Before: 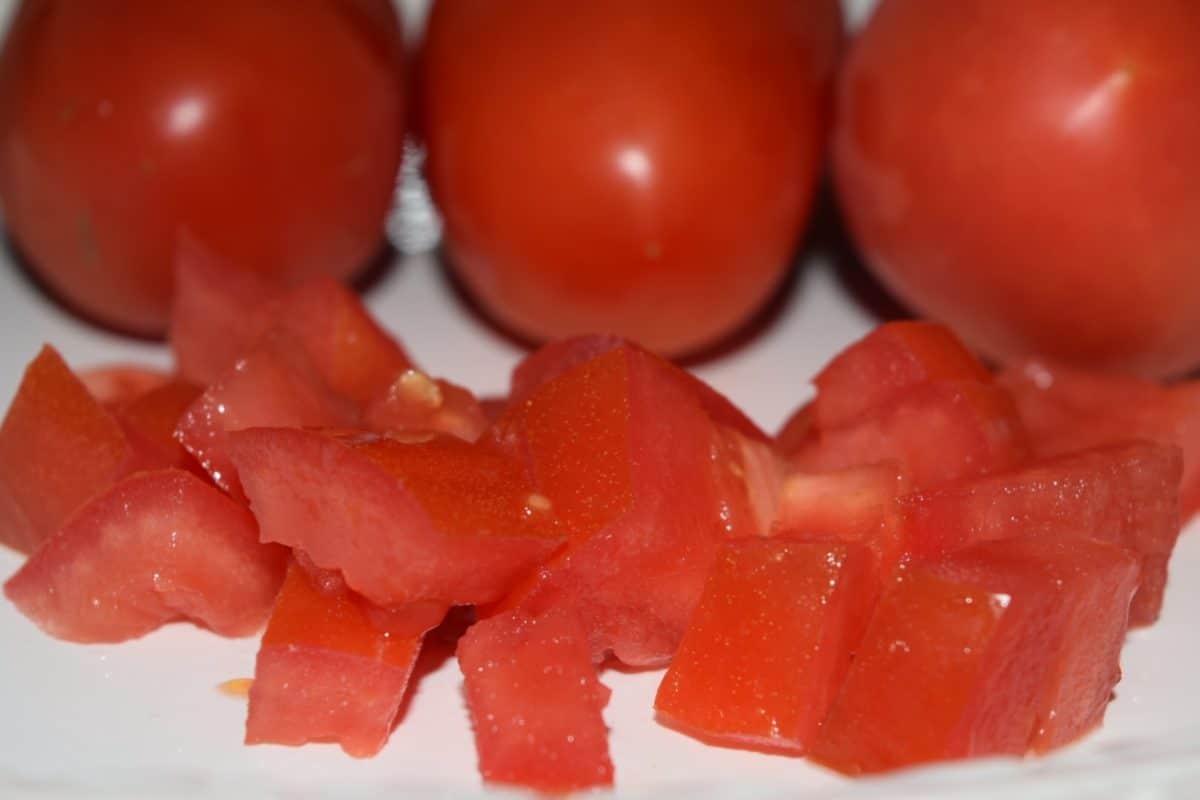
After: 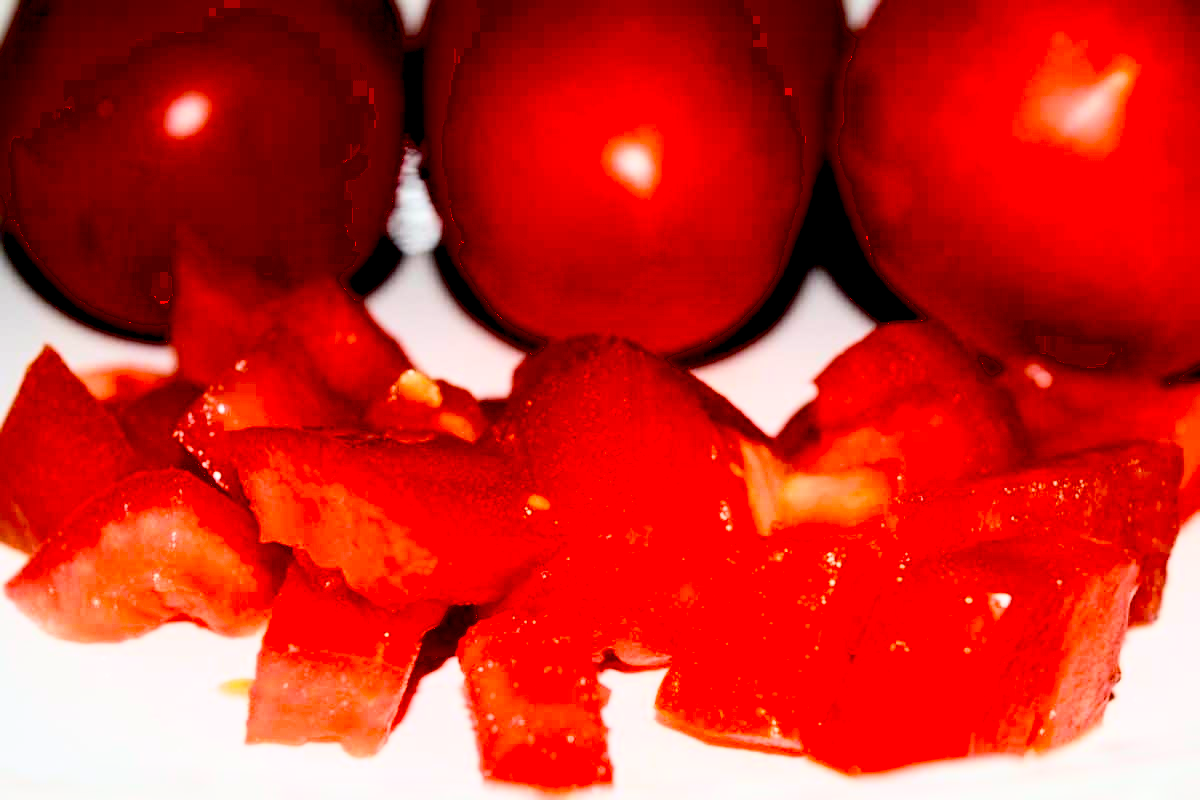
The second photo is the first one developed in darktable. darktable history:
exposure: black level correction 0.057, compensate exposure bias true, compensate highlight preservation false
base curve: curves: ch0 [(0, 0) (0.007, 0.004) (0.027, 0.03) (0.046, 0.07) (0.207, 0.54) (0.442, 0.872) (0.673, 0.972) (1, 1)]
